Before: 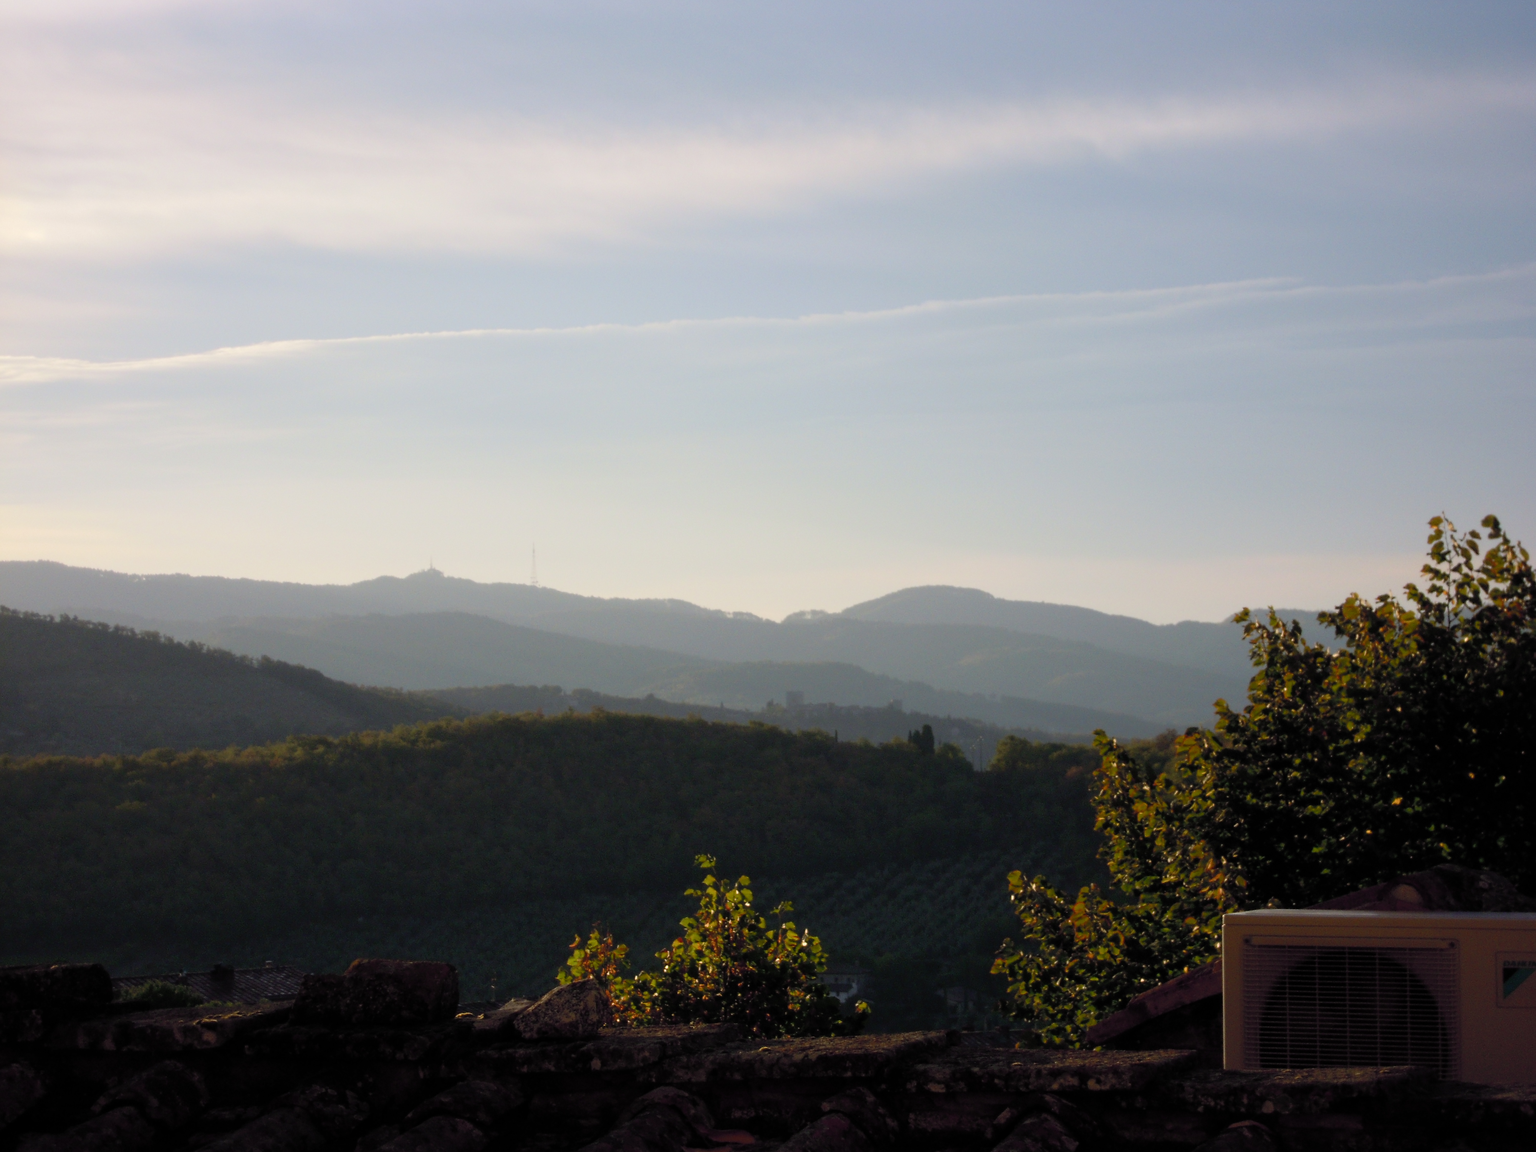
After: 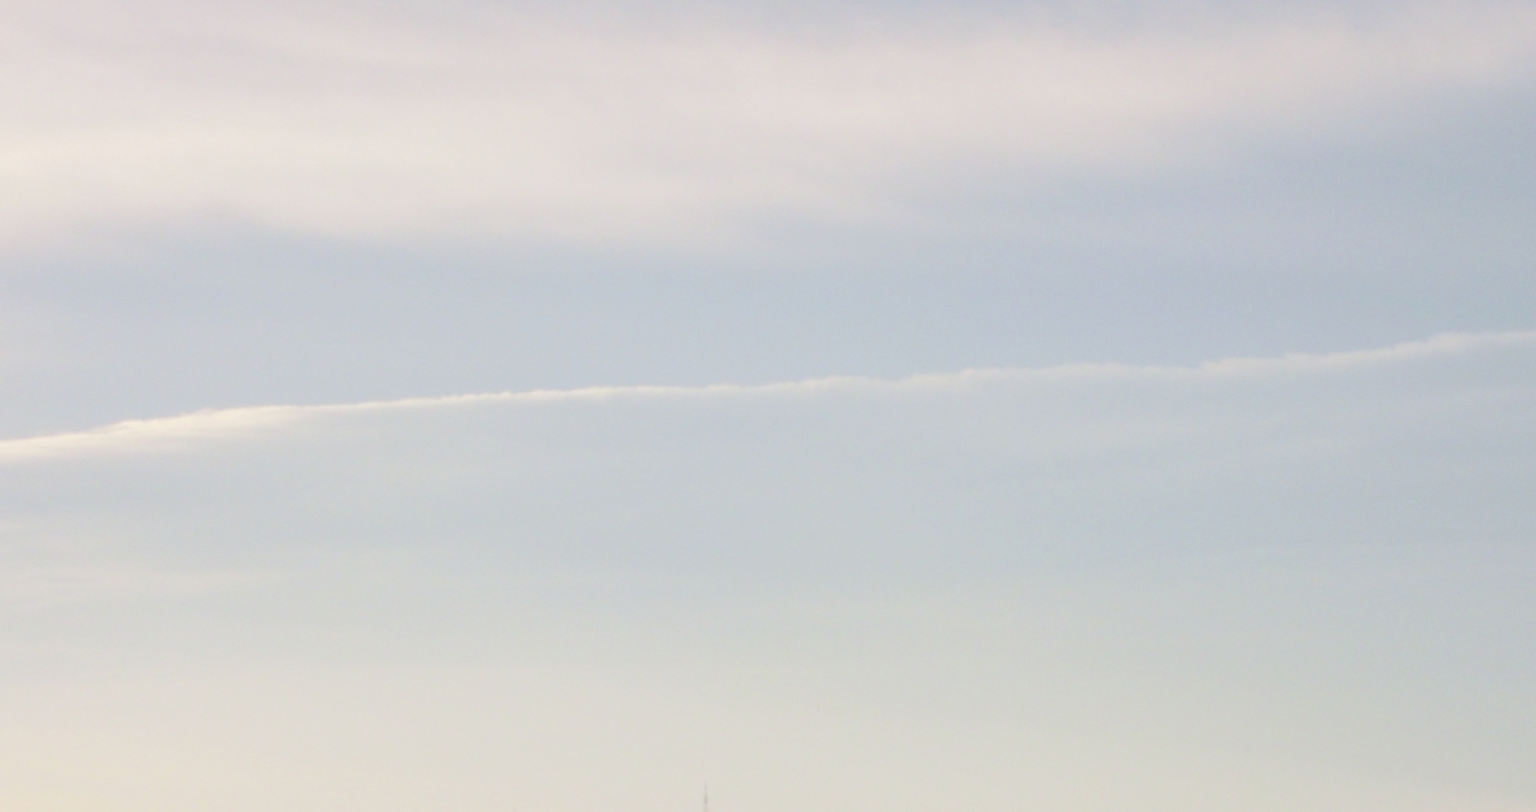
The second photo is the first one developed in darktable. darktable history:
contrast brightness saturation: saturation -0.05
crop: left 10.121%, top 10.631%, right 36.218%, bottom 51.526%
